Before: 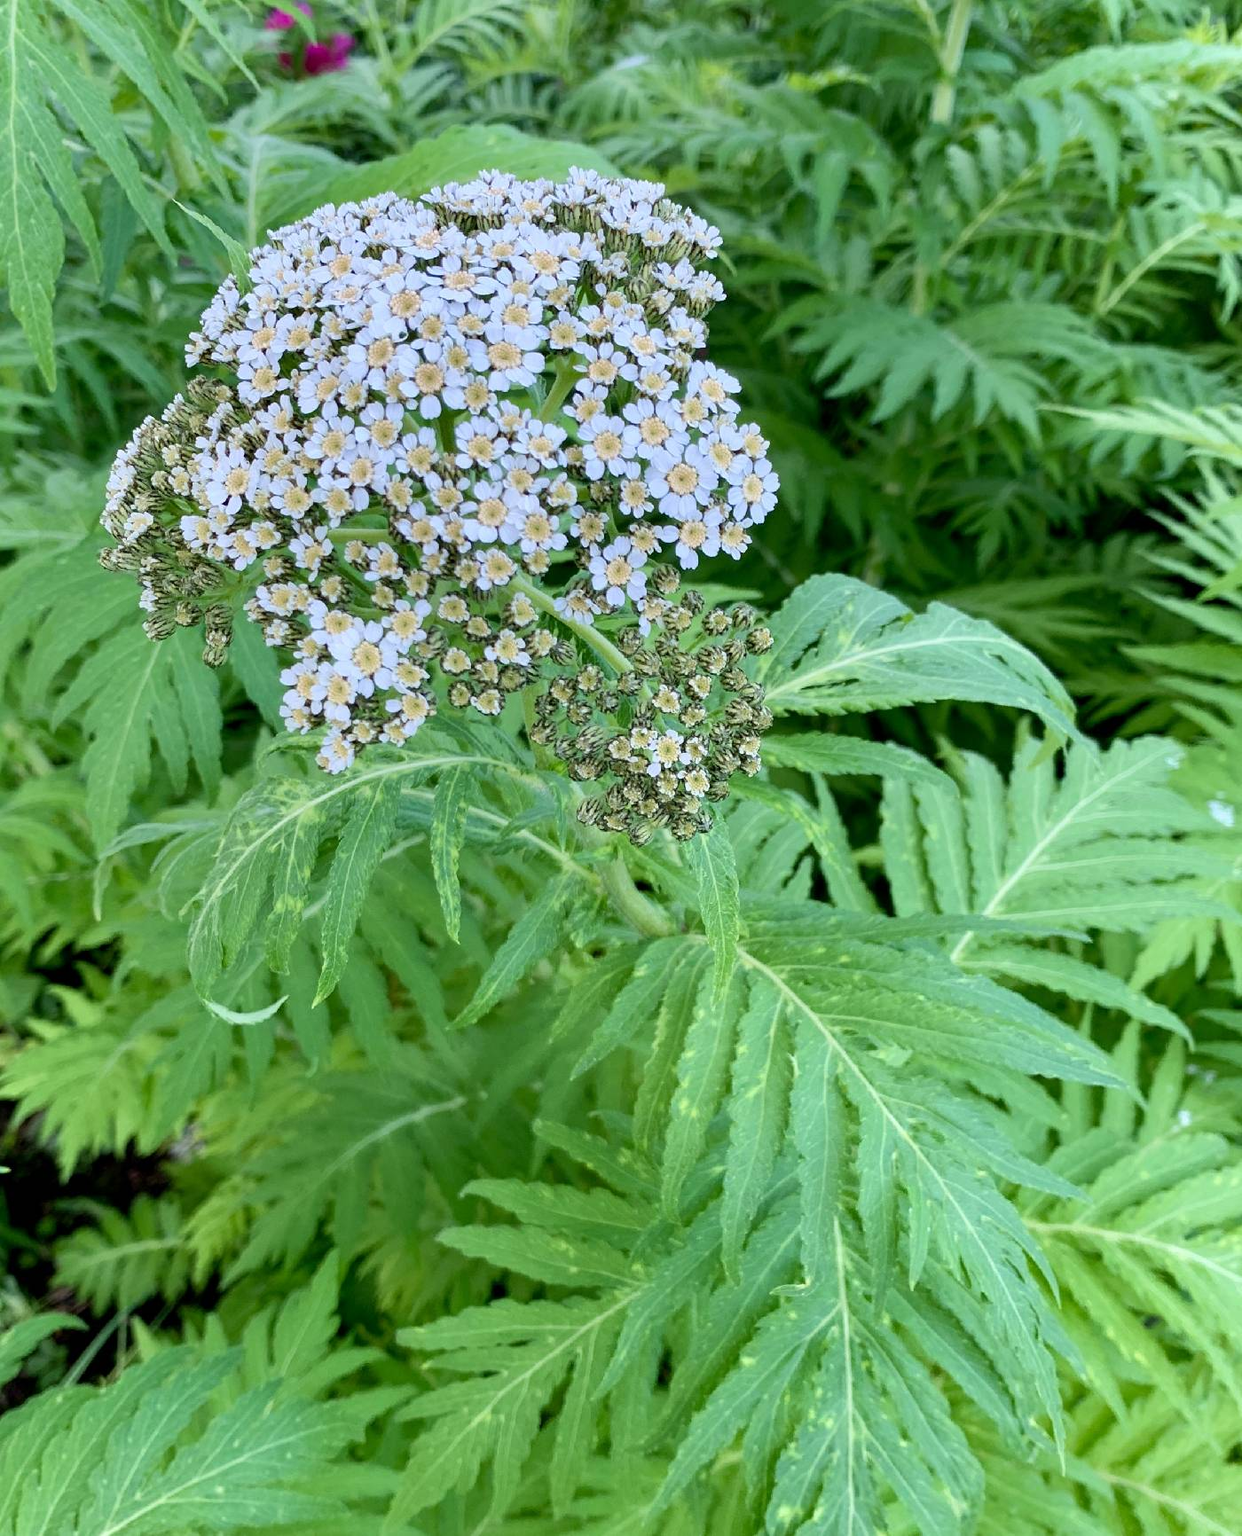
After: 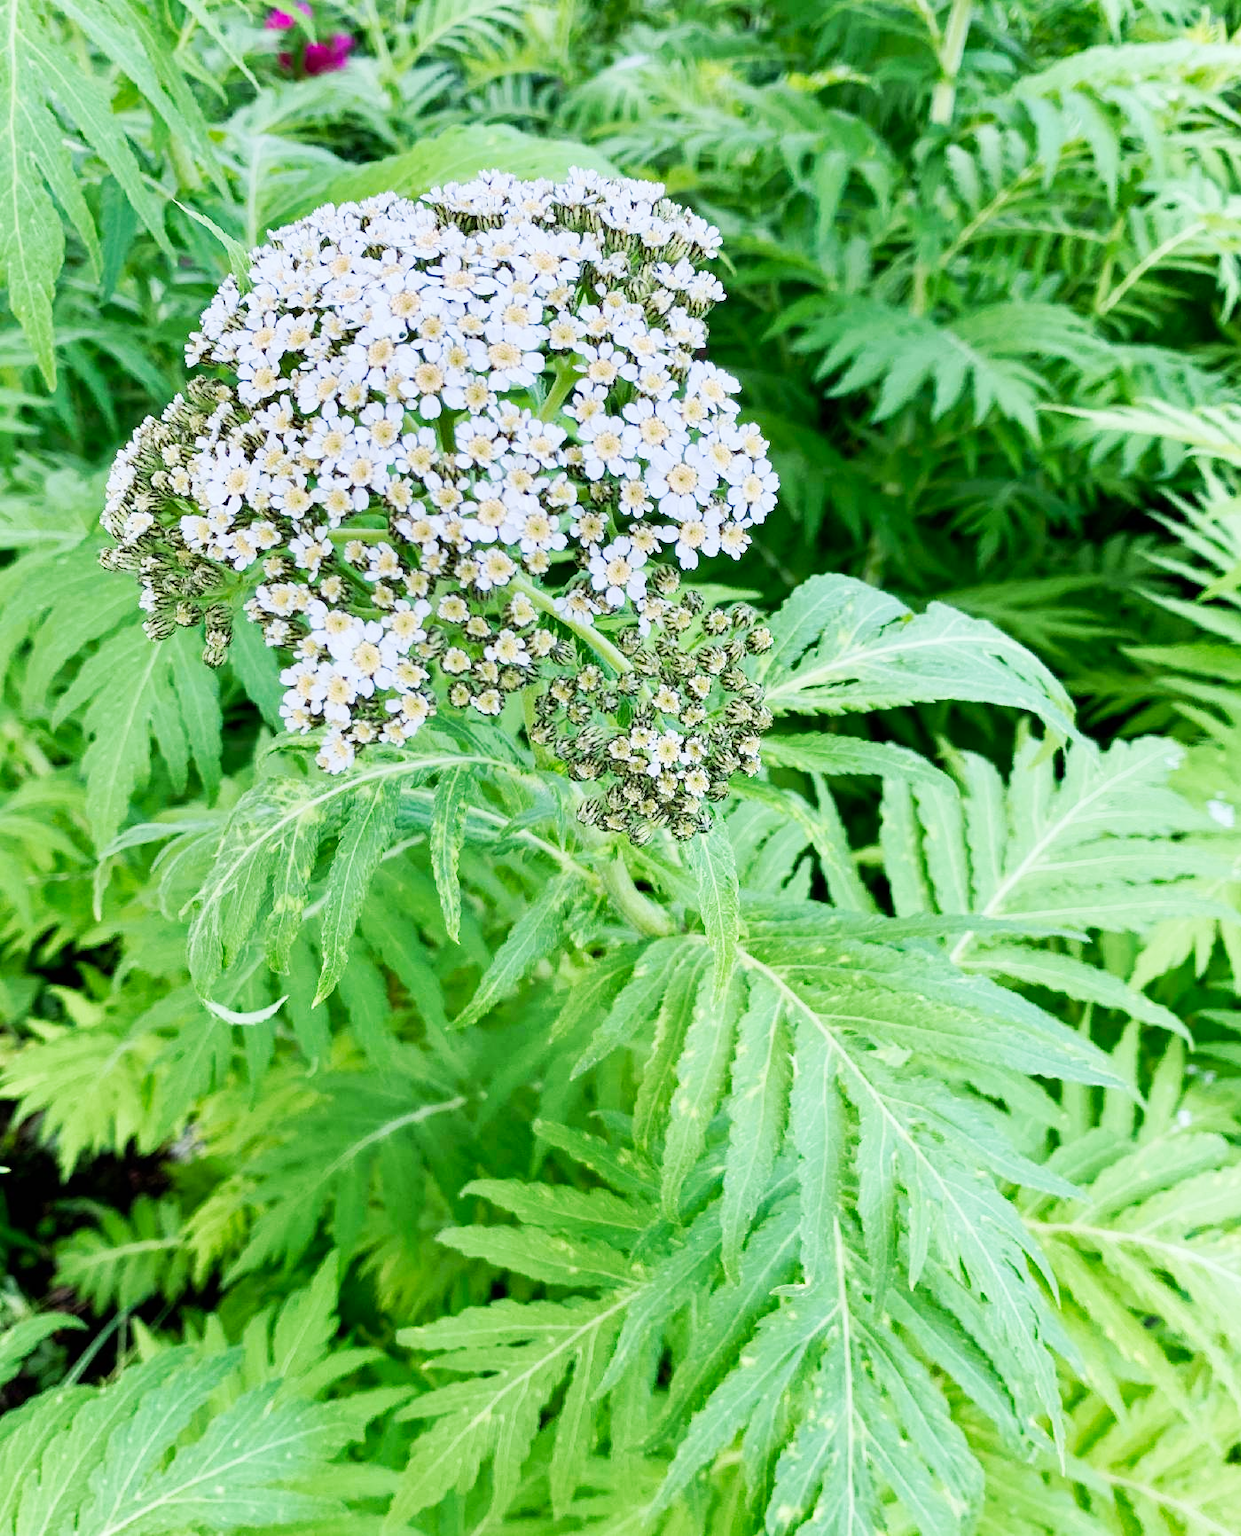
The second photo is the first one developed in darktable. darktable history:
tone curve: curves: ch0 [(0, 0) (0.055, 0.05) (0.258, 0.287) (0.434, 0.526) (0.517, 0.648) (0.745, 0.874) (1, 1)]; ch1 [(0, 0) (0.346, 0.307) (0.418, 0.383) (0.46, 0.439) (0.482, 0.493) (0.502, 0.503) (0.517, 0.514) (0.55, 0.561) (0.588, 0.603) (0.646, 0.688) (1, 1)]; ch2 [(0, 0) (0.346, 0.34) (0.431, 0.45) (0.485, 0.499) (0.5, 0.503) (0.527, 0.525) (0.545, 0.562) (0.679, 0.706) (1, 1)], preserve colors none
